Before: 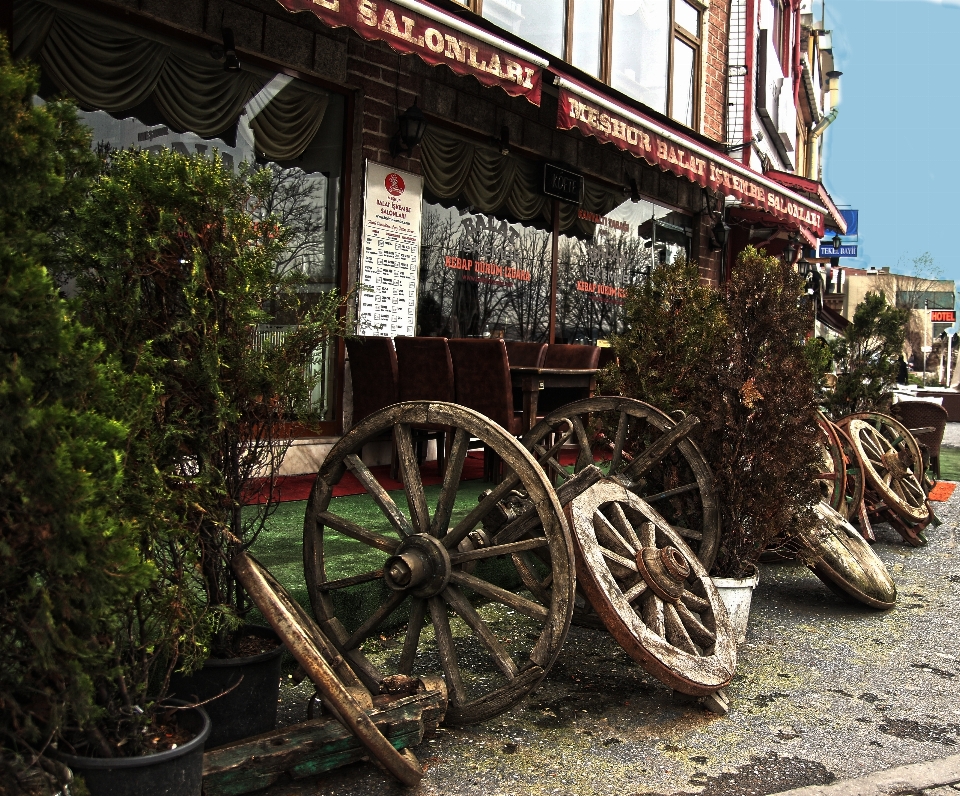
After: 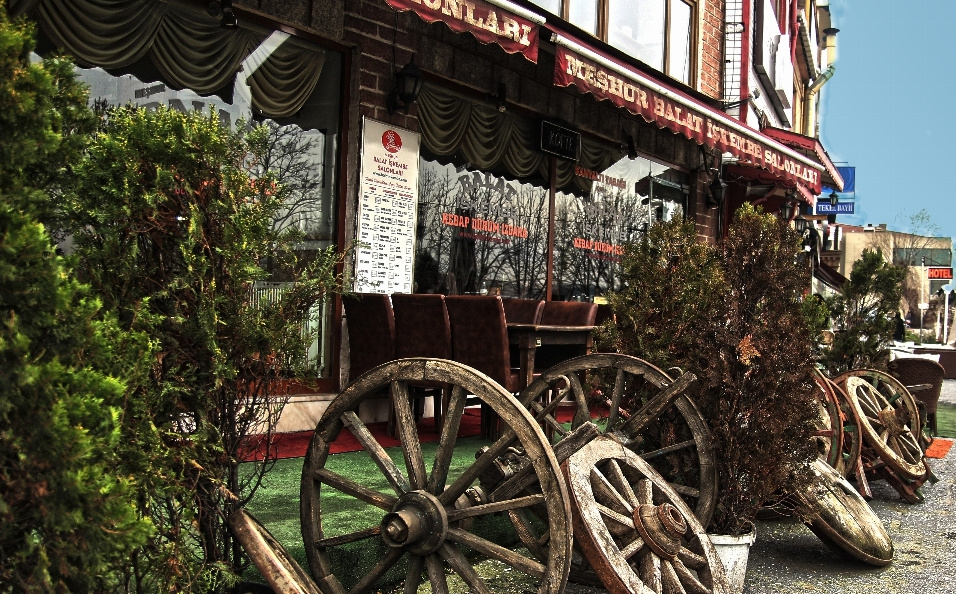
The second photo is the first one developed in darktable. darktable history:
crop: left 0.387%, top 5.469%, bottom 19.809%
shadows and highlights: soften with gaussian
